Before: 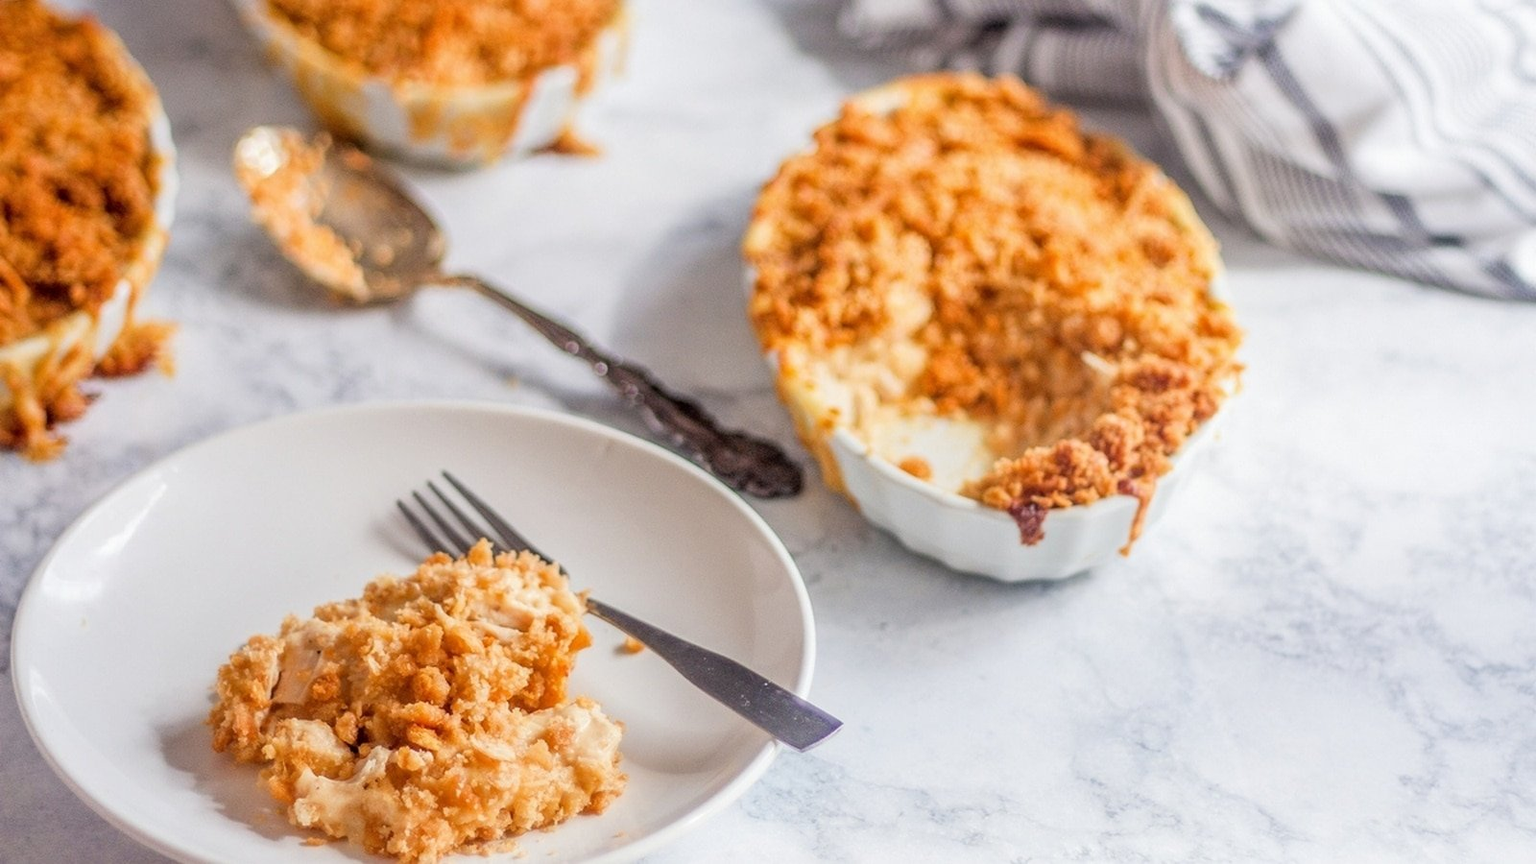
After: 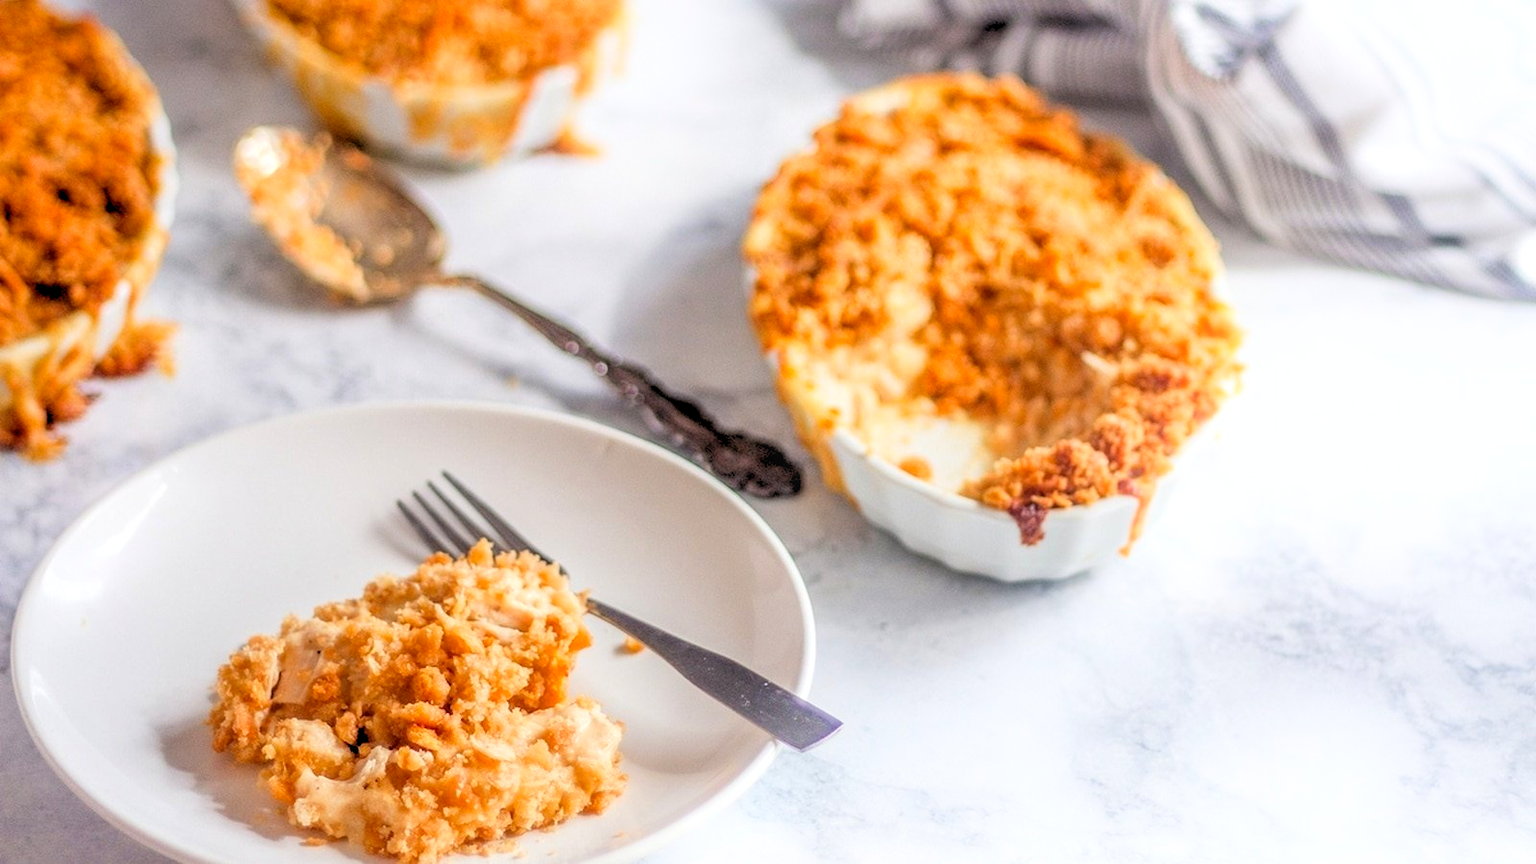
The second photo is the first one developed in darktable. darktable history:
color correction: saturation 1.11
bloom: size 9%, threshold 100%, strength 7%
rgb levels: levels [[0.013, 0.434, 0.89], [0, 0.5, 1], [0, 0.5, 1]]
